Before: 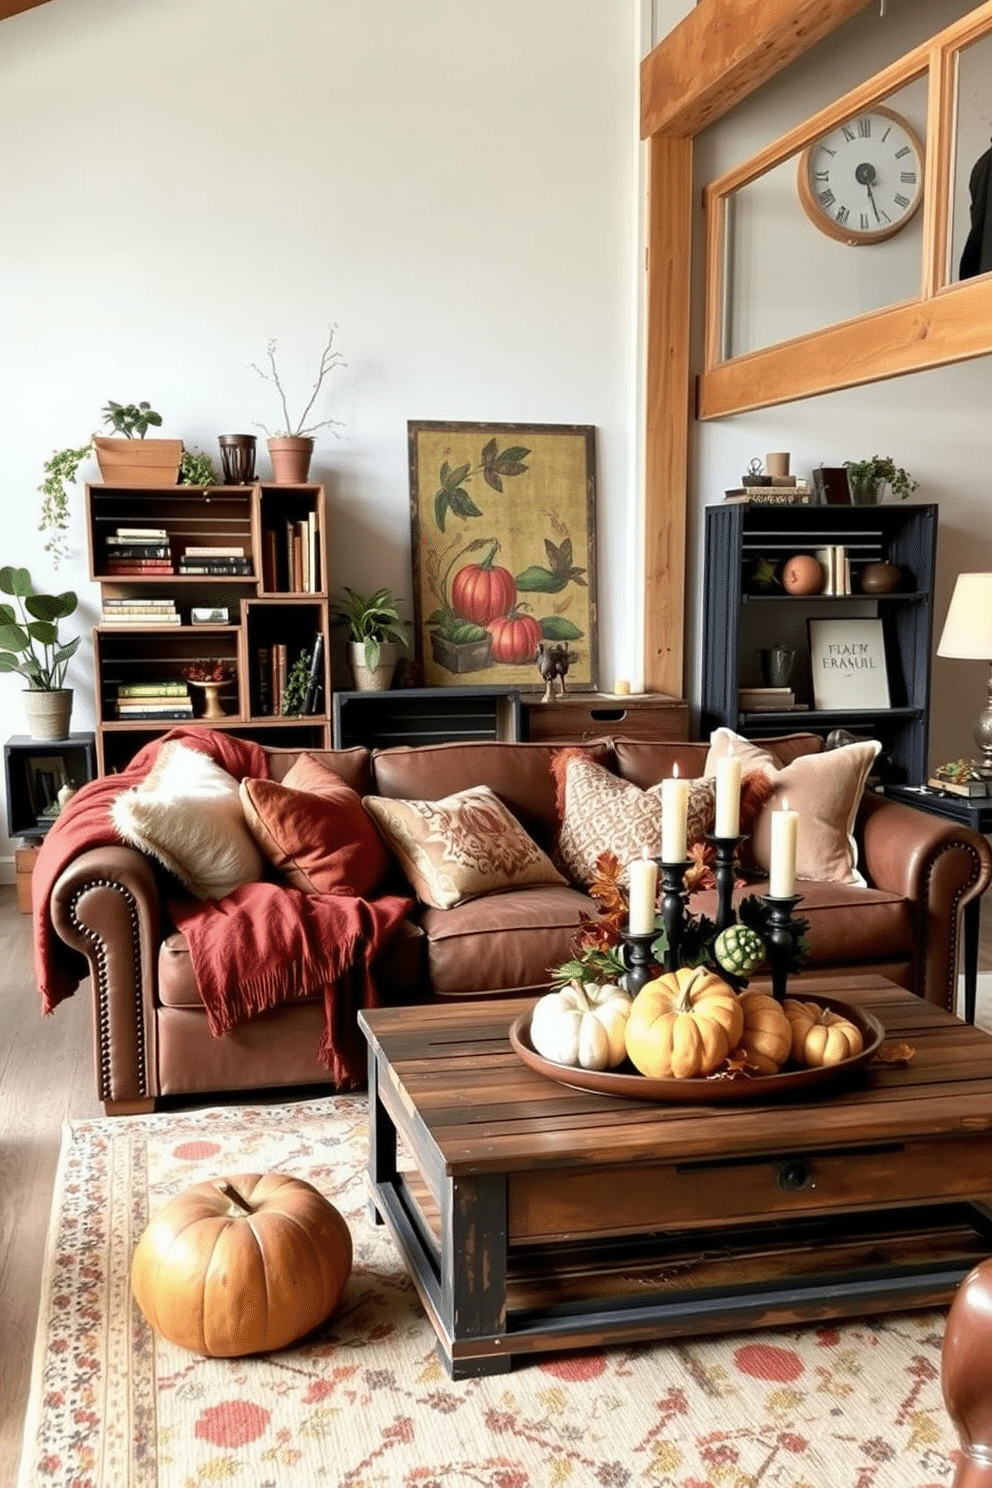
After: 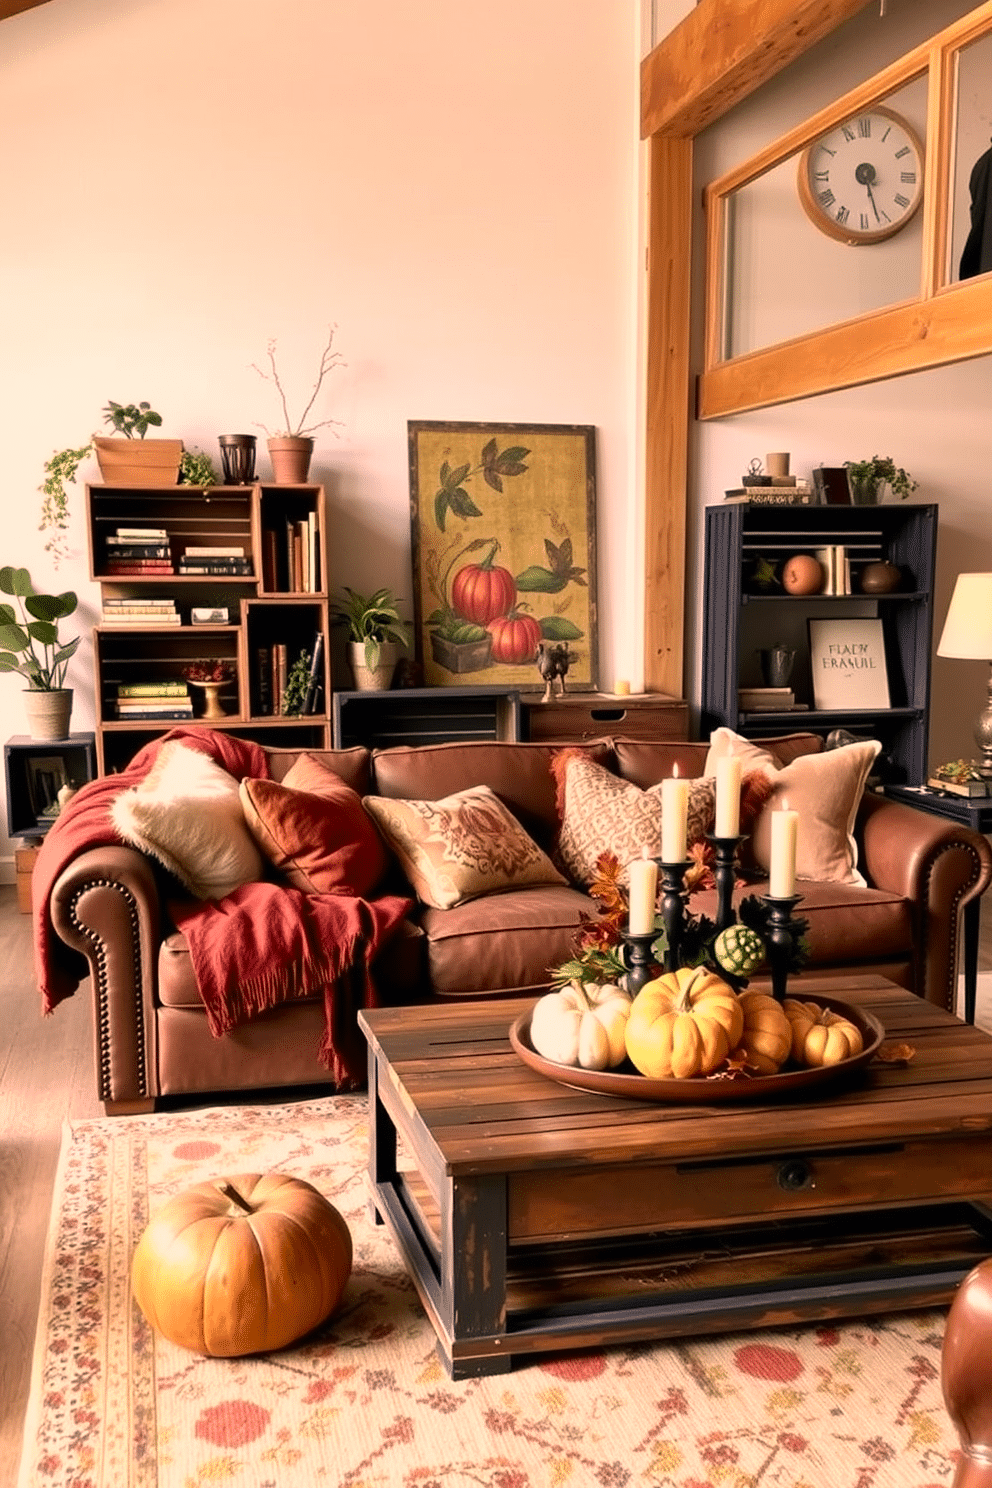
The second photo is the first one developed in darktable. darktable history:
color correction: highlights a* 20.94, highlights b* 19.68
